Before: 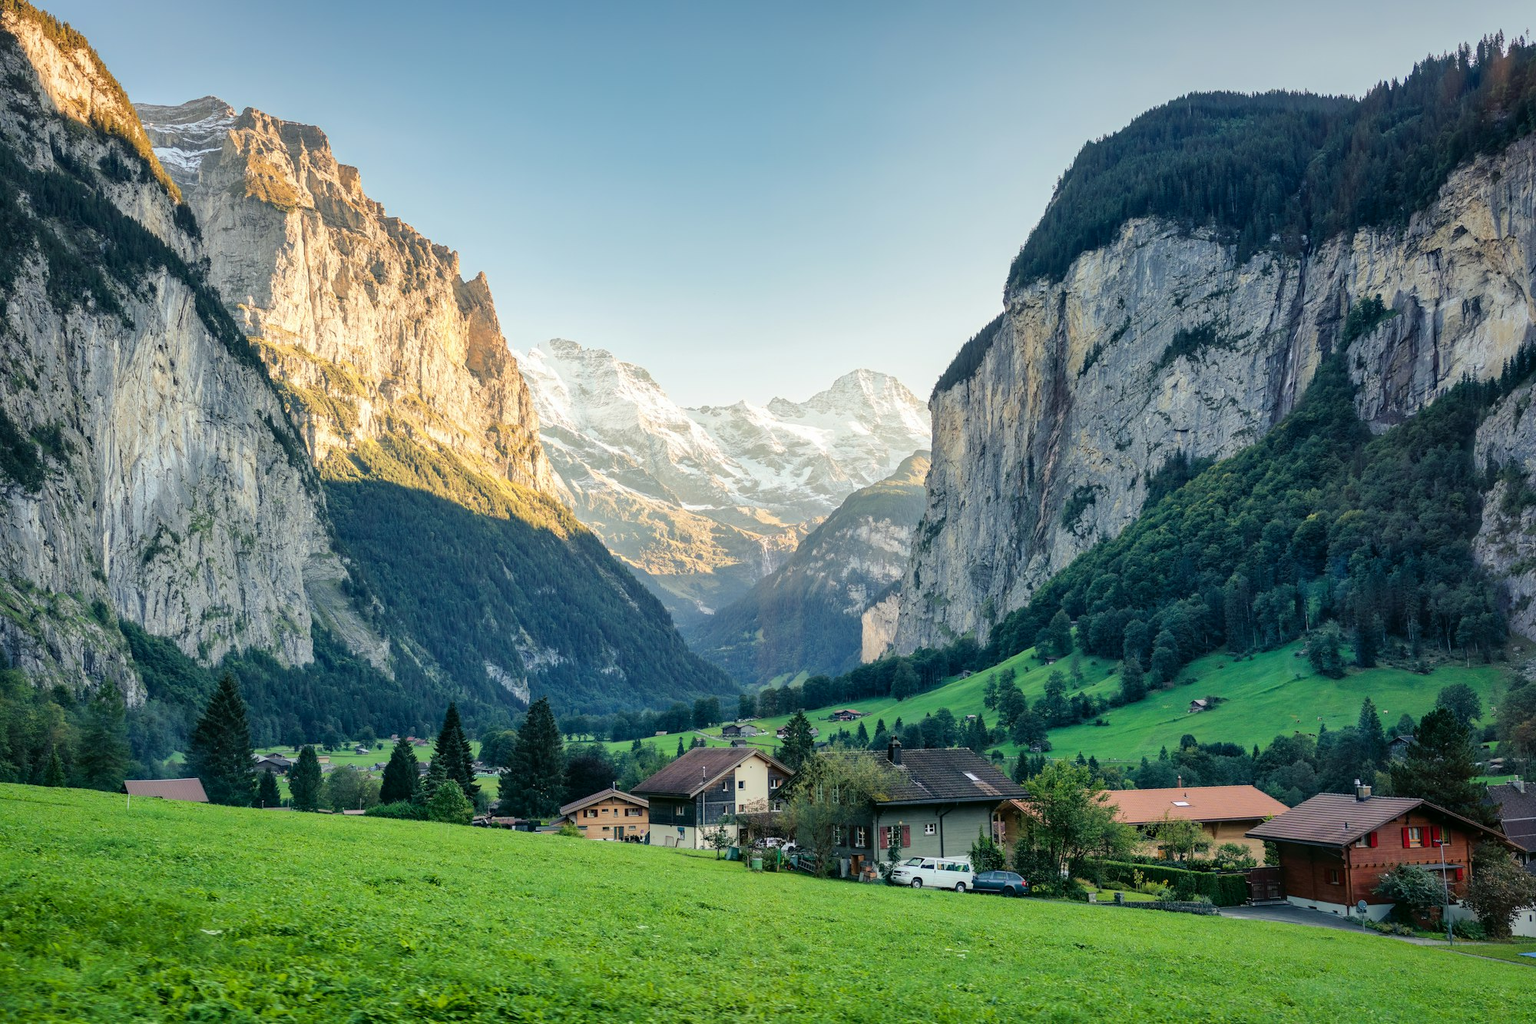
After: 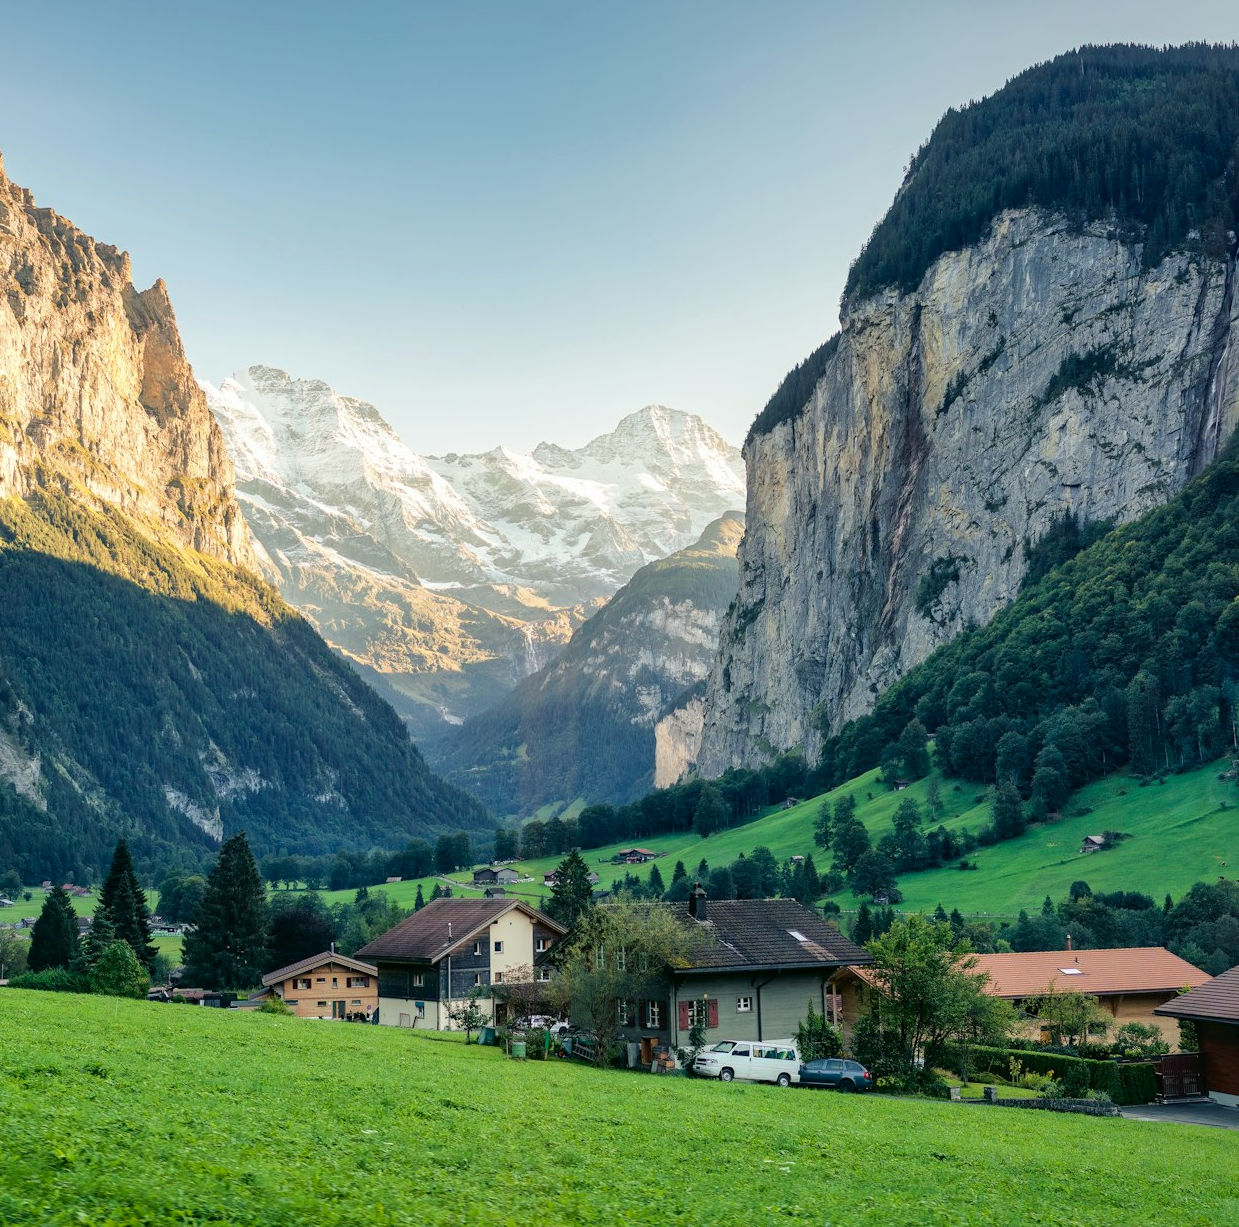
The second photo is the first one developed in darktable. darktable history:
crop and rotate: left 23.398%, top 5.627%, right 14.617%, bottom 2.283%
contrast brightness saturation: contrast 0.035, brightness -0.034
